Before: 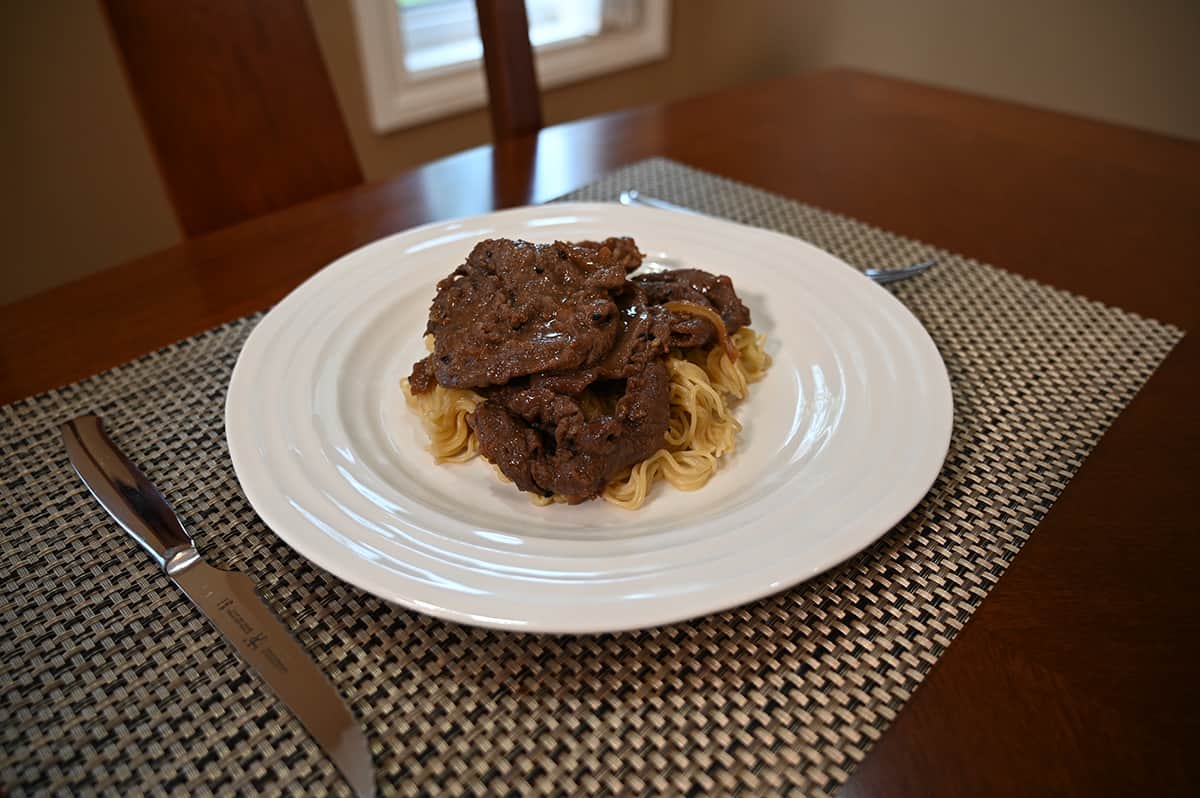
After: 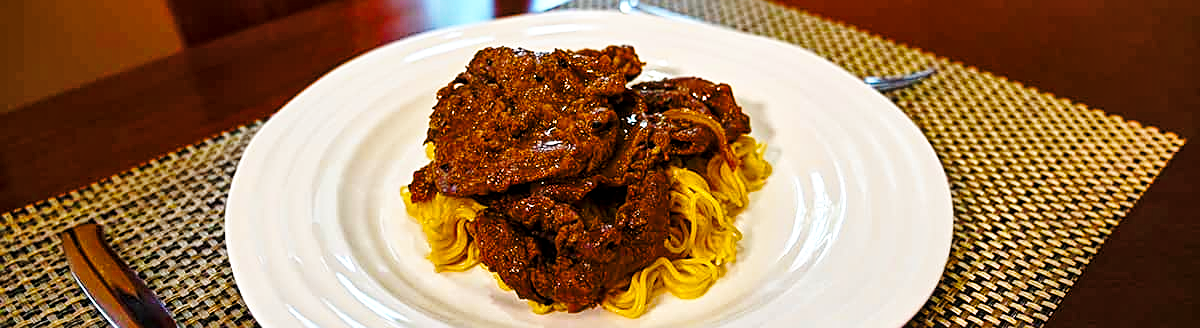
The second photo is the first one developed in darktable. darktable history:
local contrast: highlights 96%, shadows 89%, detail 160%, midtone range 0.2
color balance rgb: linear chroma grading › shadows 9.748%, linear chroma grading › highlights 10.451%, linear chroma grading › global chroma 15.507%, linear chroma grading › mid-tones 14.75%, perceptual saturation grading › global saturation 36.811%, perceptual saturation grading › shadows 35.145%, global vibrance 20%
base curve: curves: ch0 [(0, 0) (0.036, 0.037) (0.121, 0.228) (0.46, 0.76) (0.859, 0.983) (1, 1)], preserve colors none
crop and rotate: top 24.144%, bottom 34.67%
shadows and highlights: shadows 53.24, soften with gaussian
sharpen: on, module defaults
